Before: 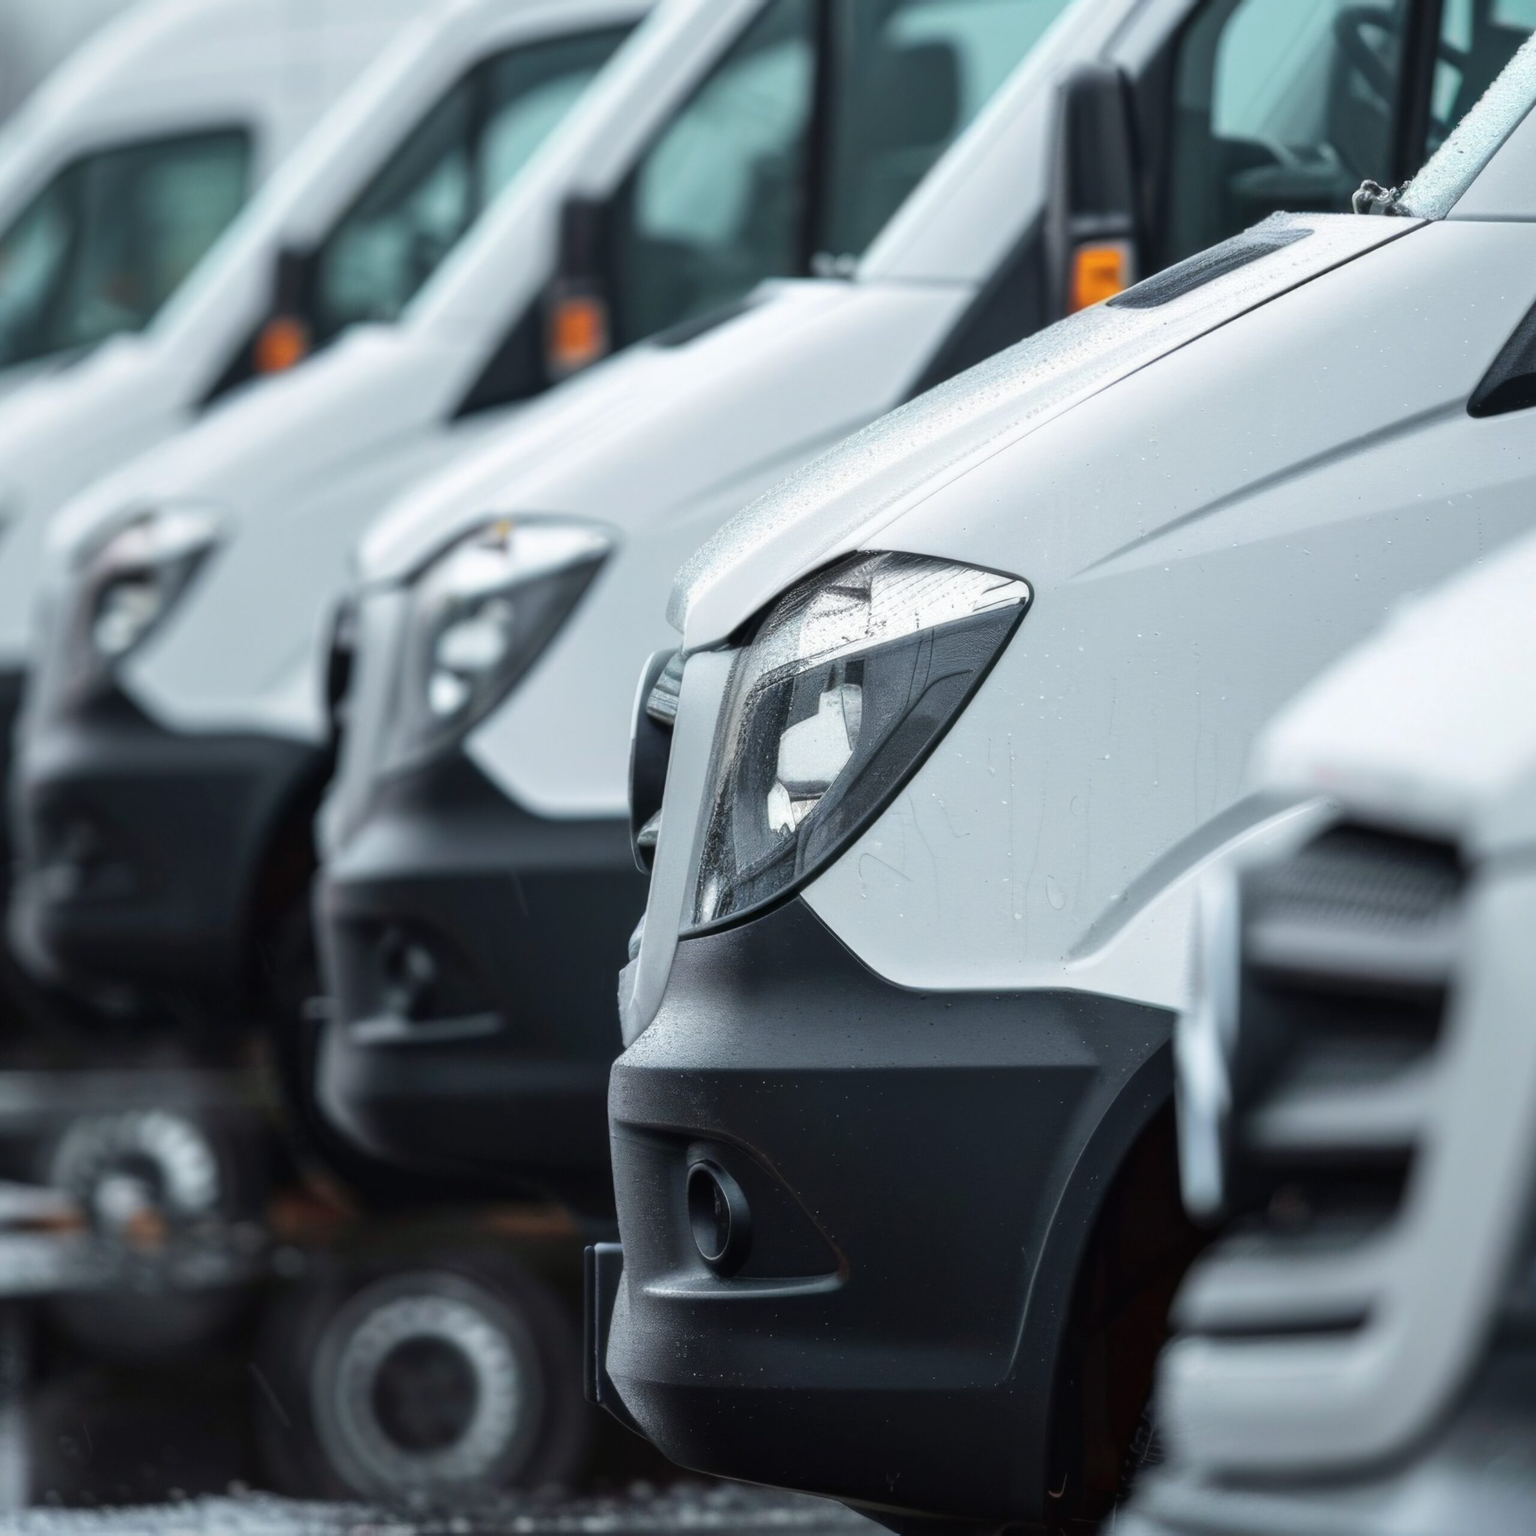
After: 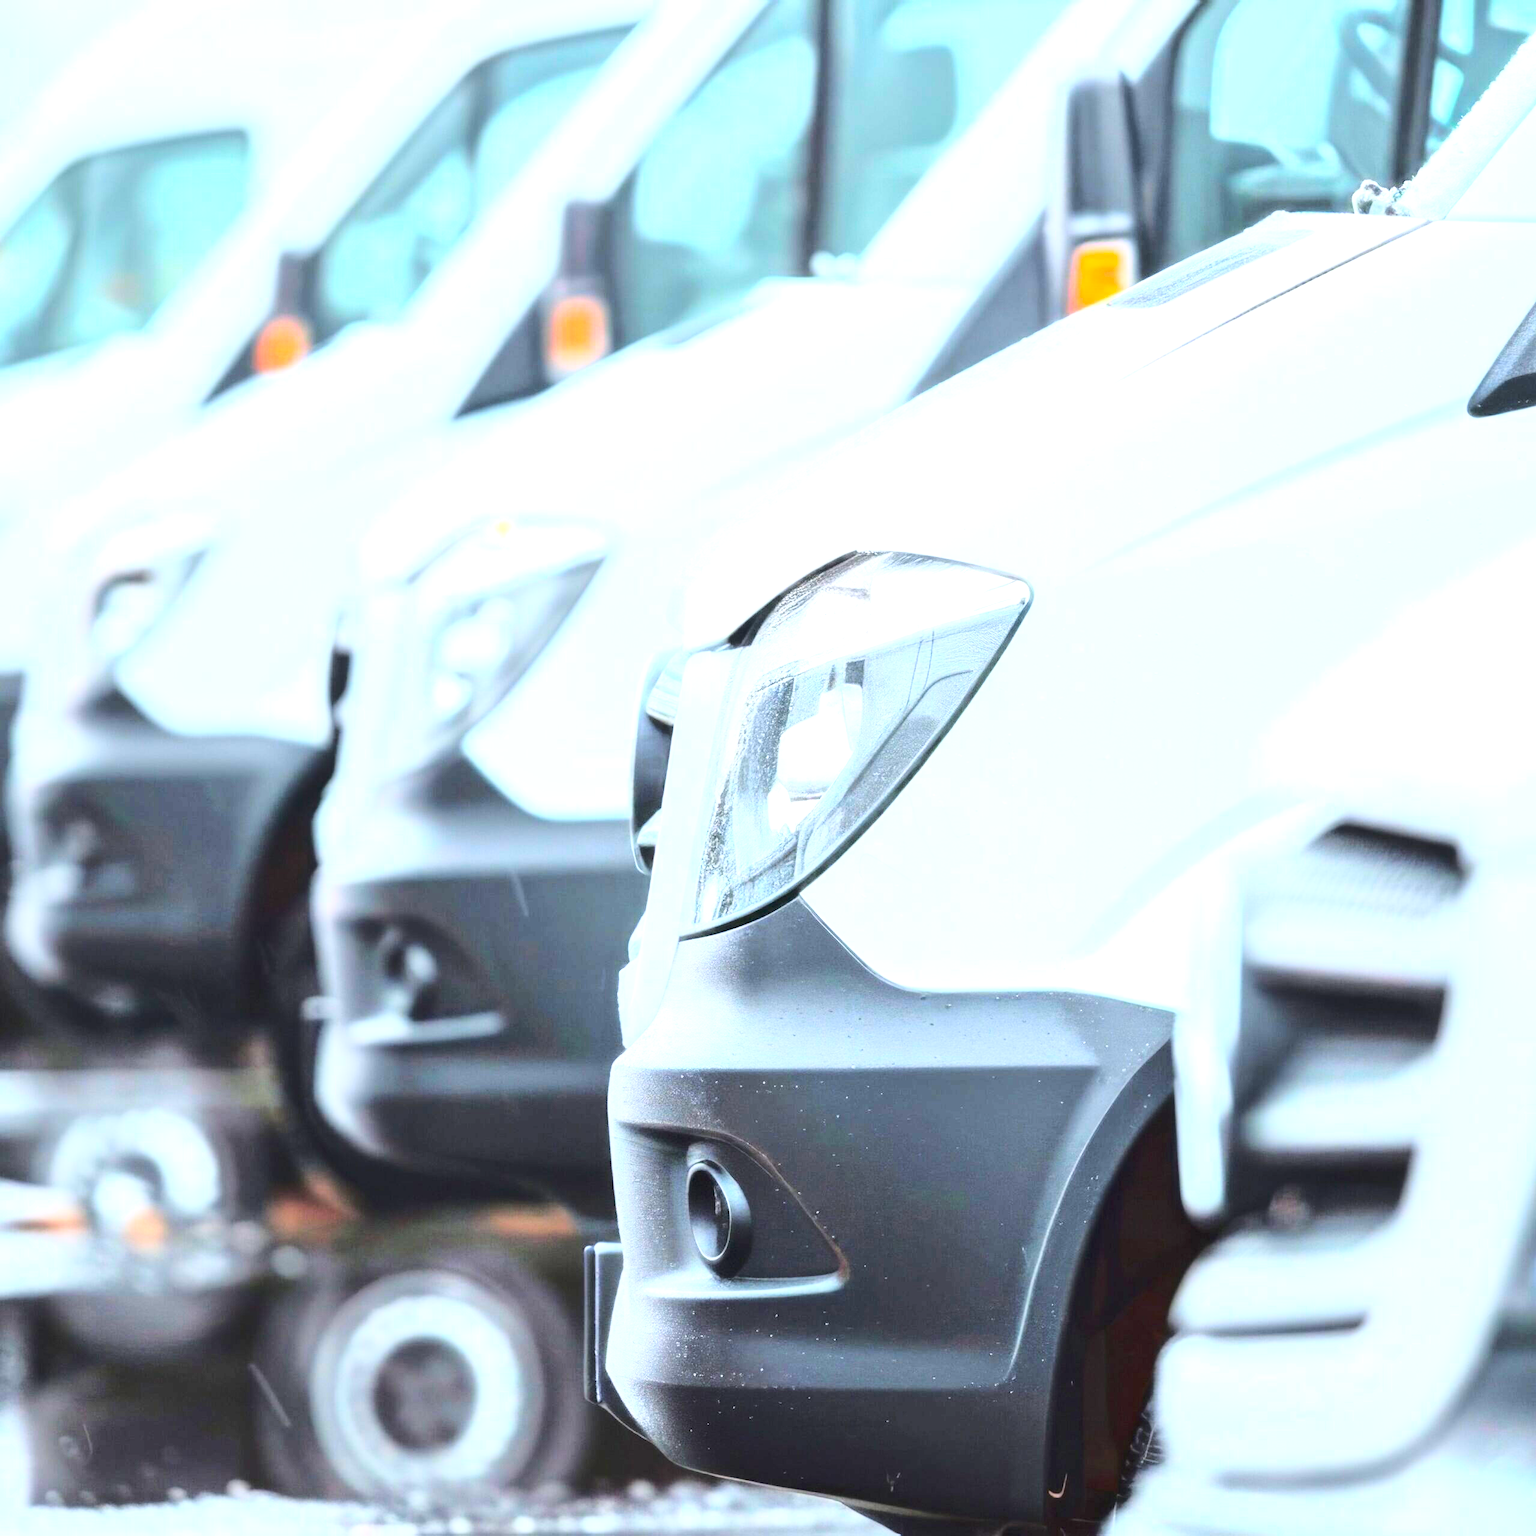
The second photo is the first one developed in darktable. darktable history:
exposure: exposure 2.207 EV, compensate highlight preservation false
base curve: curves: ch0 [(0, 0) (0.032, 0.037) (0.105, 0.228) (0.435, 0.76) (0.856, 0.983) (1, 1)]
contrast brightness saturation: contrast 0.07, brightness 0.08, saturation 0.18
